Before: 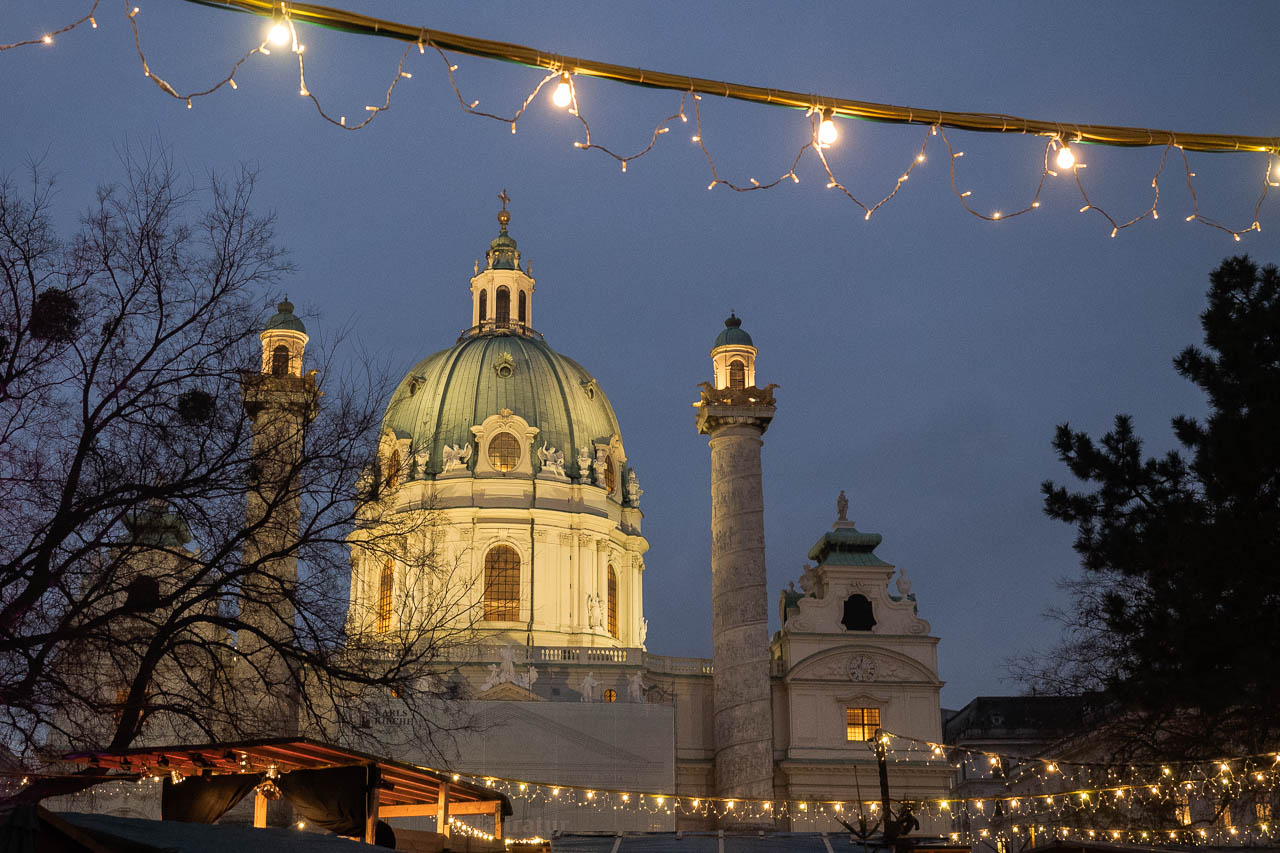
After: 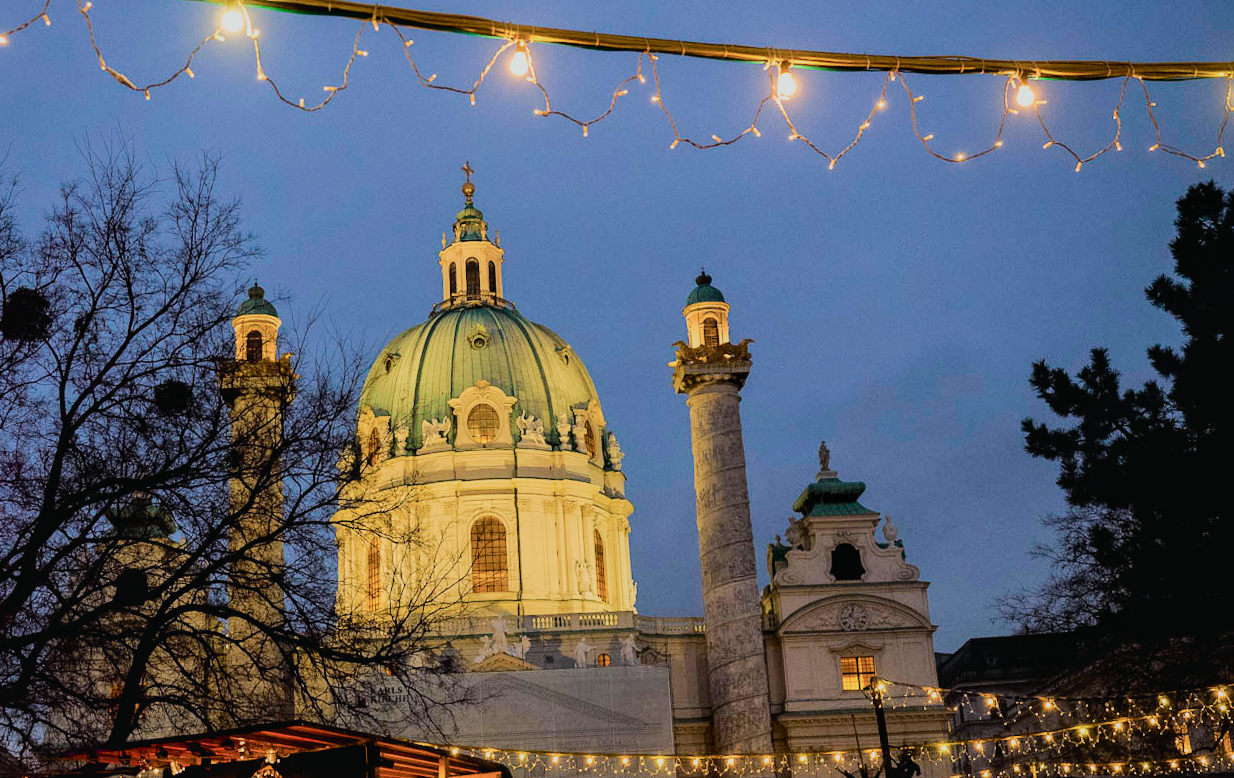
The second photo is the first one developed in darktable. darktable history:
filmic rgb: black relative exposure -9.22 EV, white relative exposure 6.77 EV, hardness 3.07, contrast 1.05
color balance rgb: perceptual saturation grading › global saturation 25%, perceptual brilliance grading › mid-tones 10%, perceptual brilliance grading › shadows 15%, global vibrance 20%
tone curve: curves: ch0 [(0, 0.029) (0.099, 0.082) (0.264, 0.253) (0.447, 0.481) (0.678, 0.721) (0.828, 0.857) (0.992, 0.94)]; ch1 [(0, 0) (0.311, 0.266) (0.411, 0.374) (0.481, 0.458) (0.501, 0.499) (0.514, 0.512) (0.575, 0.577) (0.643, 0.648) (0.682, 0.674) (0.802, 0.812) (1, 1)]; ch2 [(0, 0) (0.259, 0.207) (0.323, 0.311) (0.376, 0.353) (0.463, 0.456) (0.498, 0.498) (0.524, 0.512) (0.574, 0.582) (0.648, 0.653) (0.768, 0.728) (1, 1)], color space Lab, independent channels, preserve colors none
local contrast: highlights 100%, shadows 100%, detail 120%, midtone range 0.2
rotate and perspective: rotation -3.52°, crop left 0.036, crop right 0.964, crop top 0.081, crop bottom 0.919
